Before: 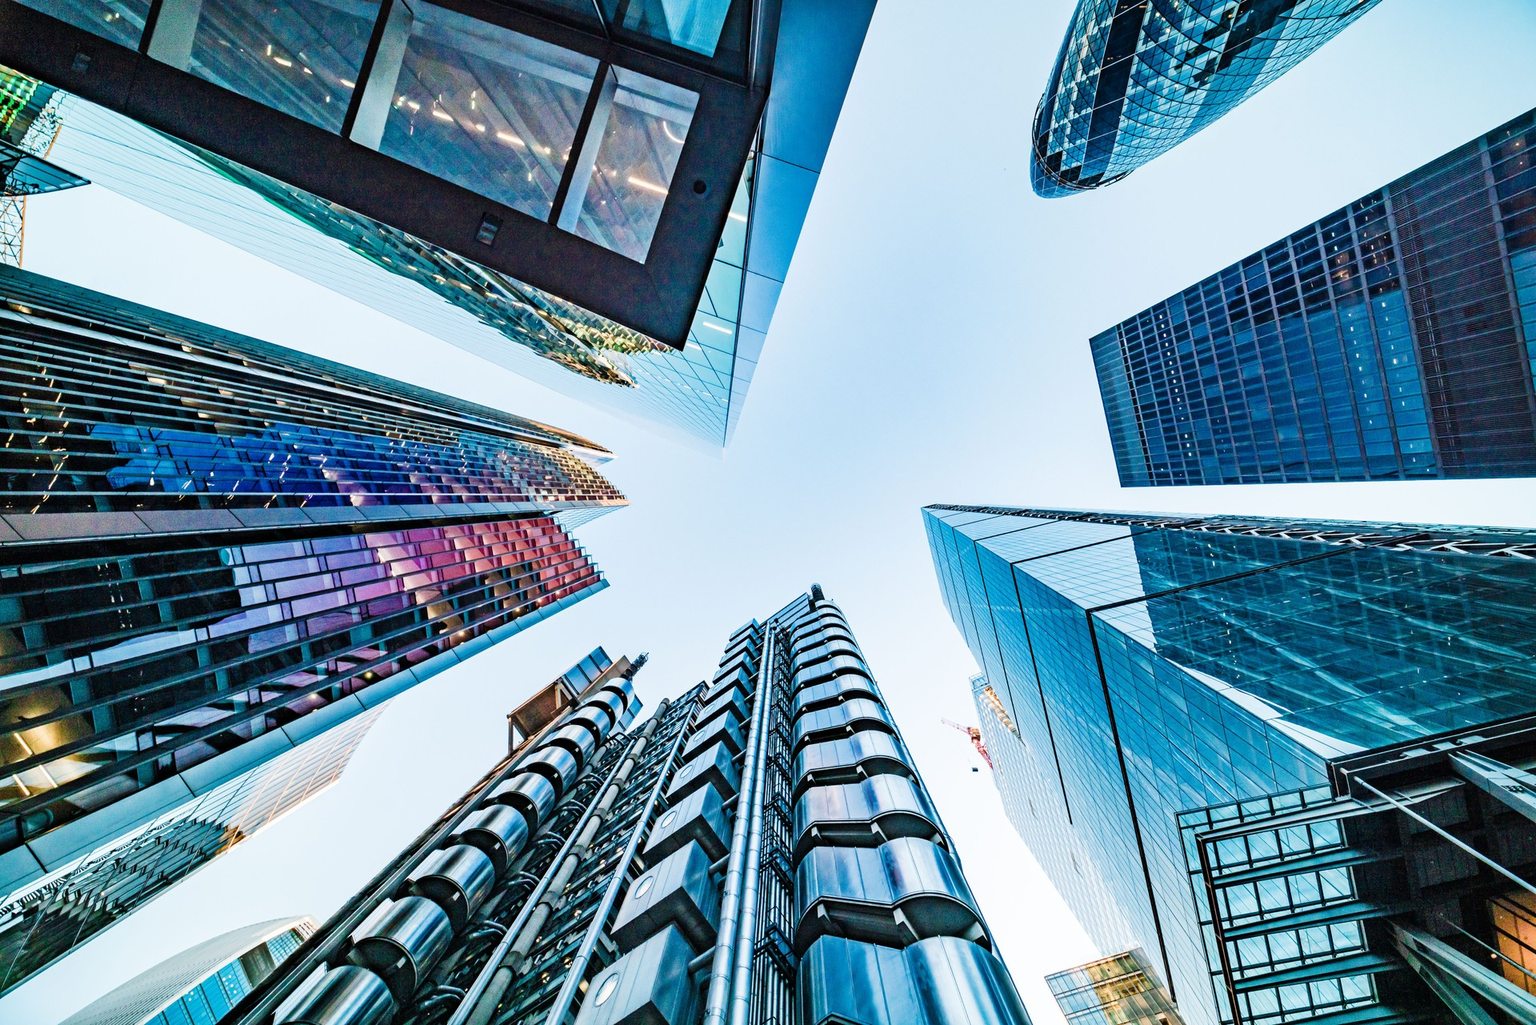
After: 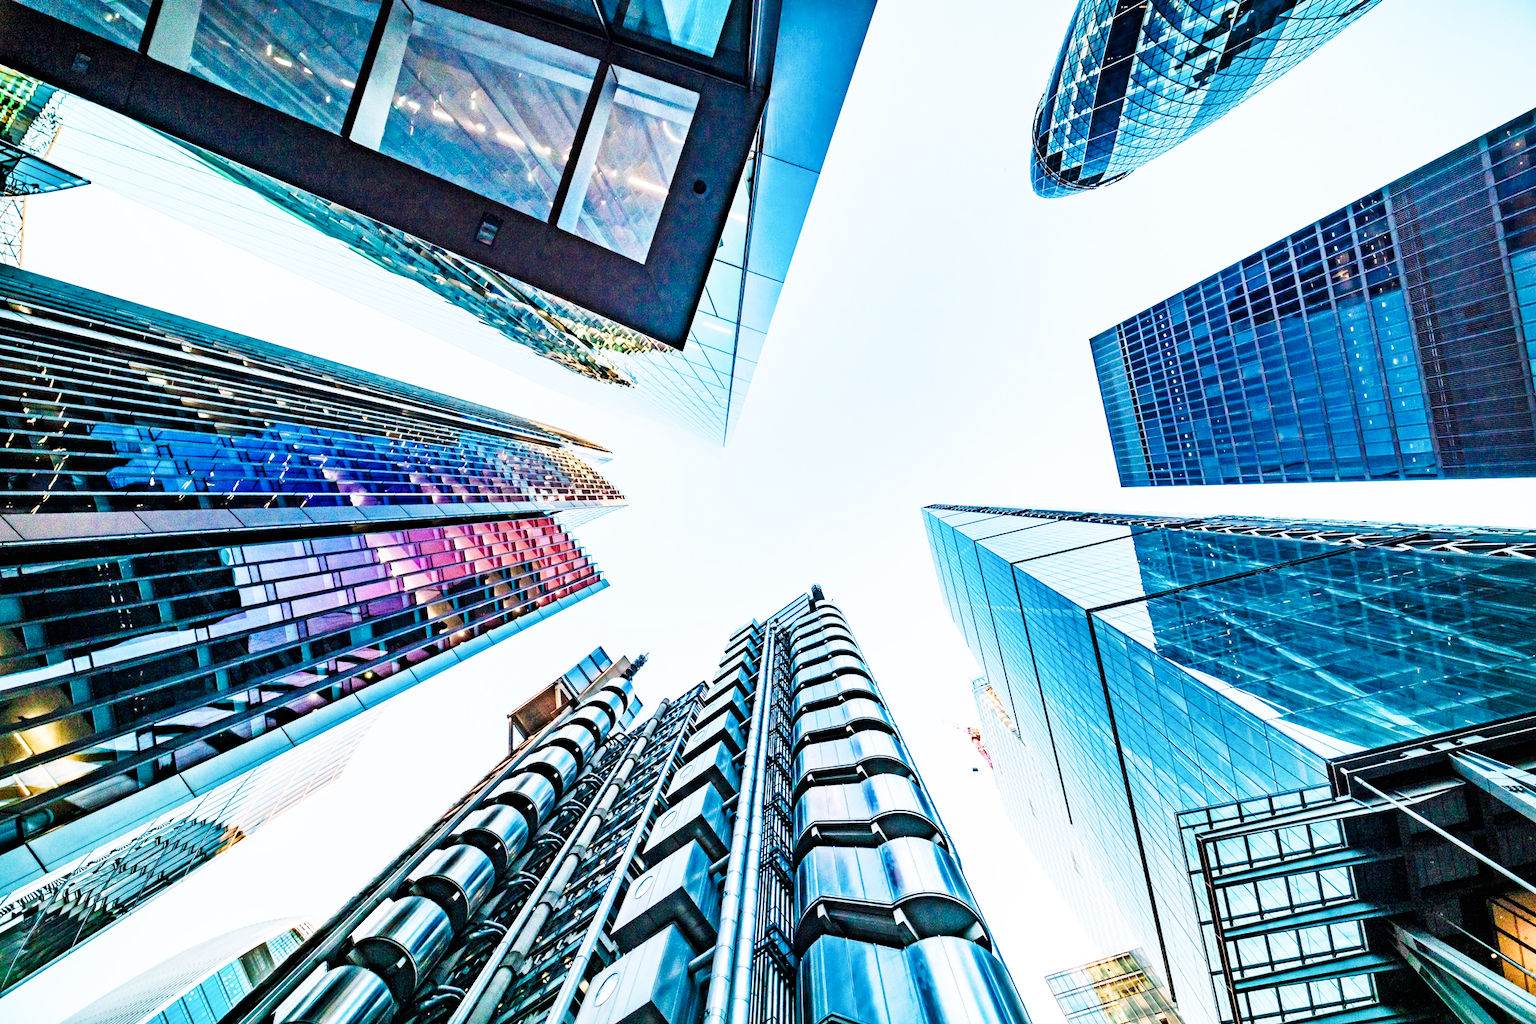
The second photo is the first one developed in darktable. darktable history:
white balance: red 1.004, blue 1.024
base curve: curves: ch0 [(0, 0) (0.005, 0.002) (0.15, 0.3) (0.4, 0.7) (0.75, 0.95) (1, 1)], preserve colors none
